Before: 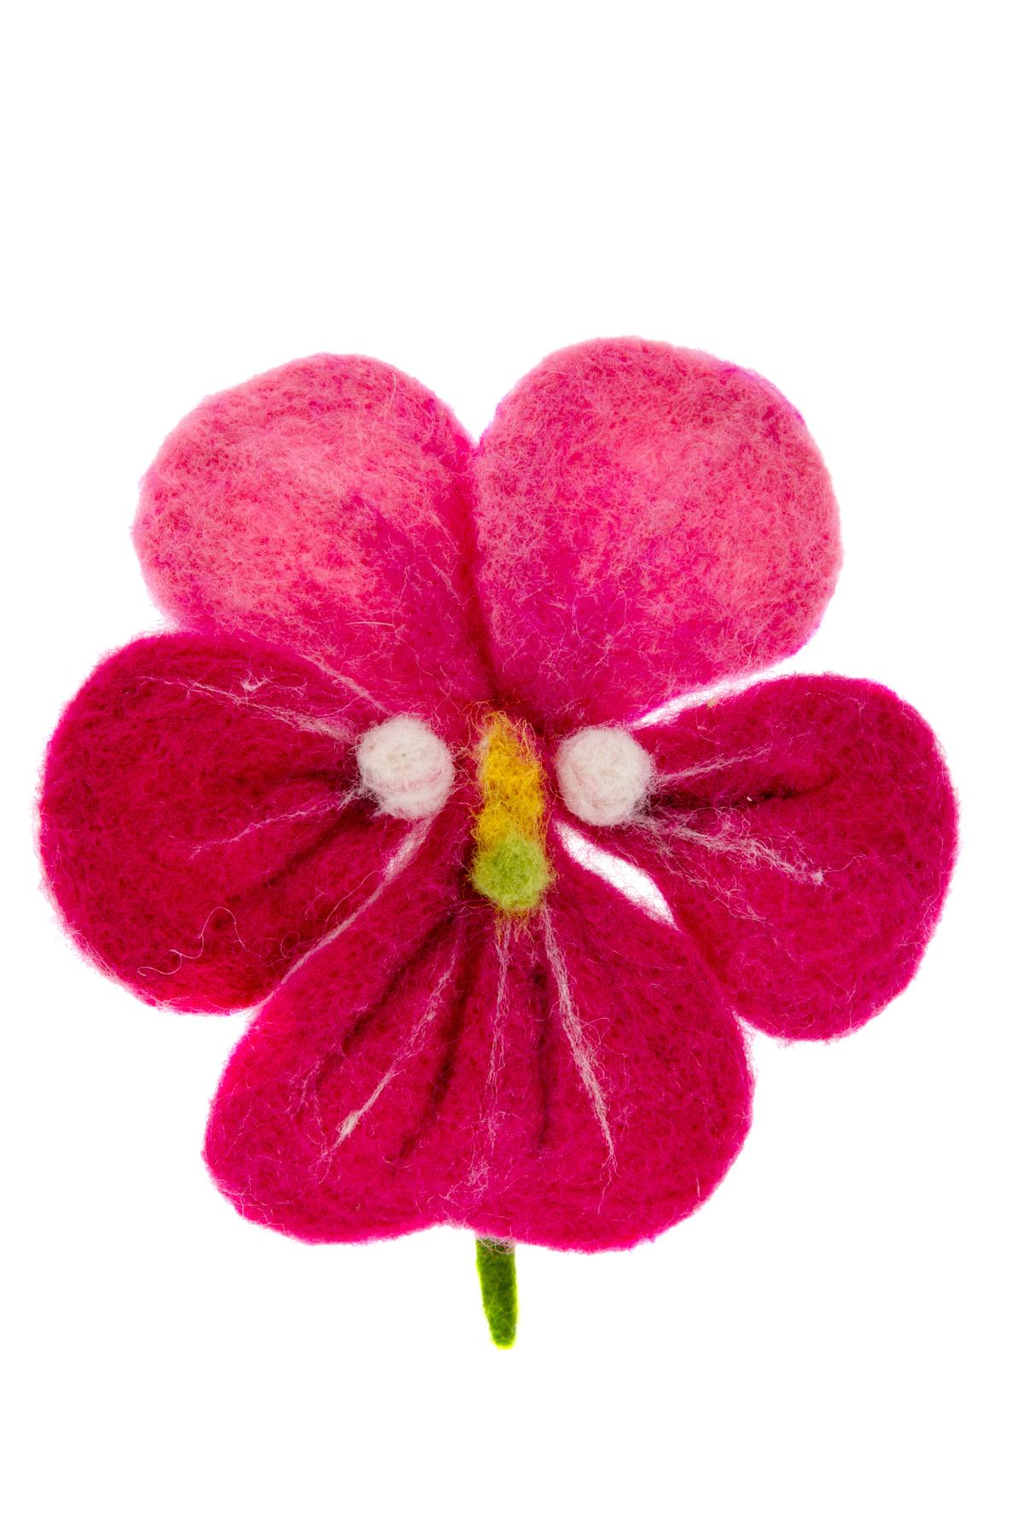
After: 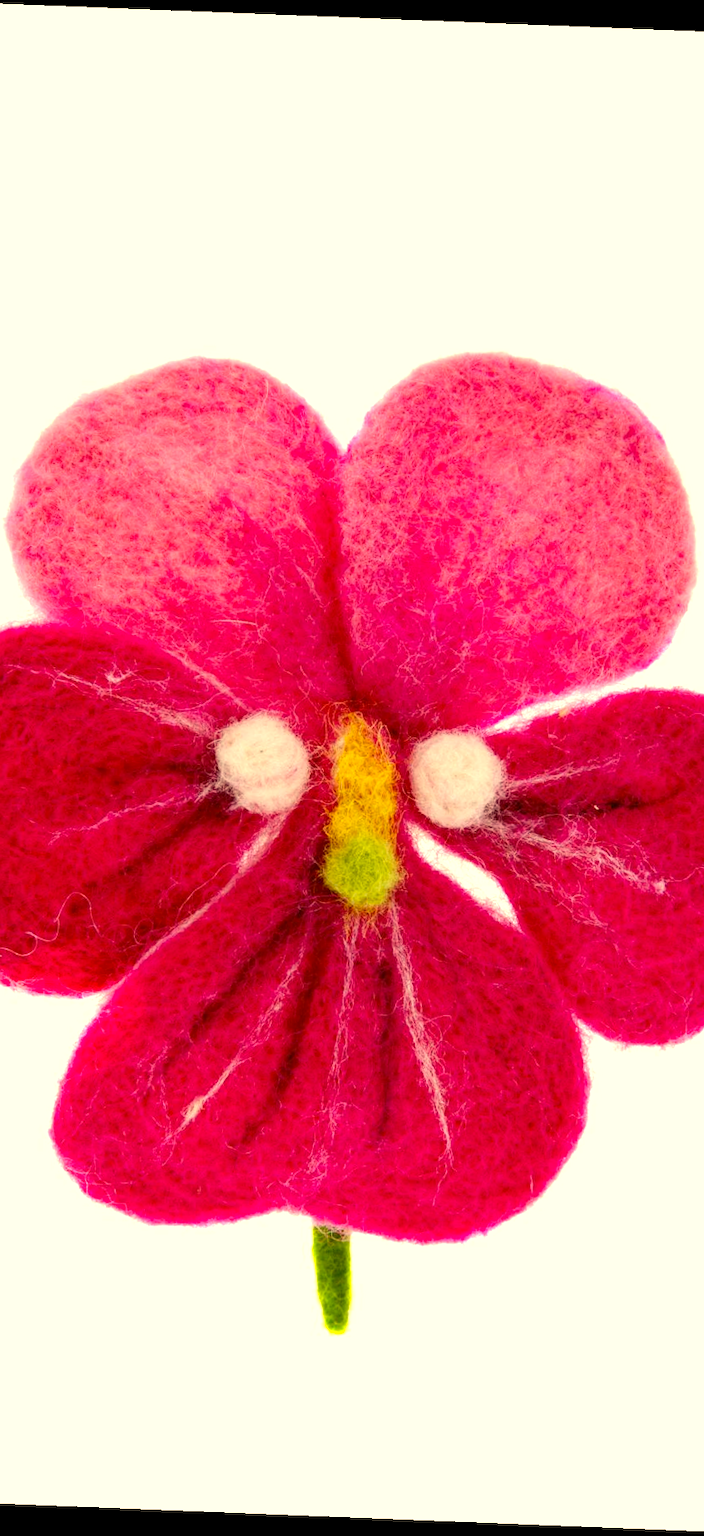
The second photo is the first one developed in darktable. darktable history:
tone equalizer: on, module defaults
exposure: exposure 0.376 EV, compensate highlight preservation false
crop and rotate: left 15.446%, right 17.836%
rotate and perspective: rotation 2.27°, automatic cropping off
color correction: highlights a* 2.72, highlights b* 22.8
